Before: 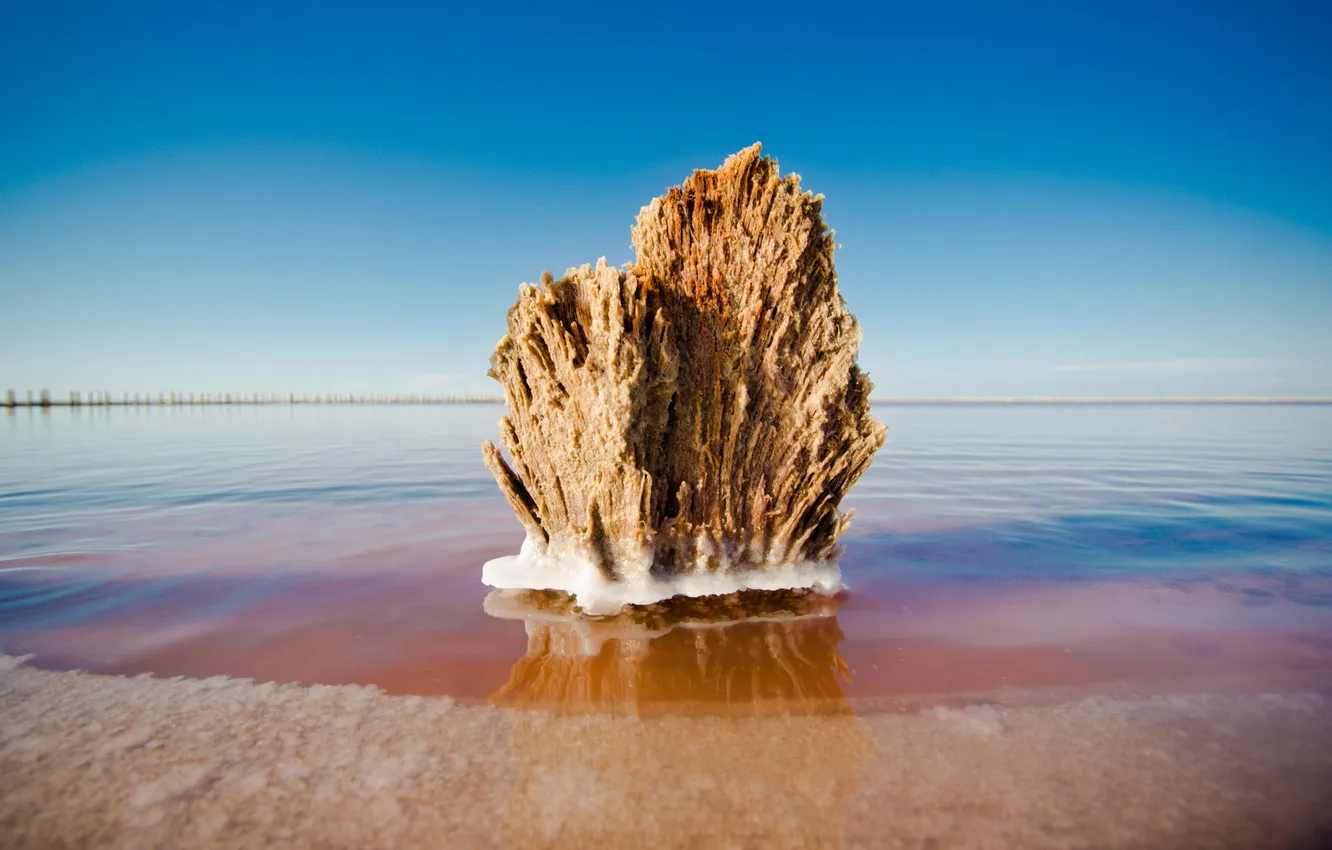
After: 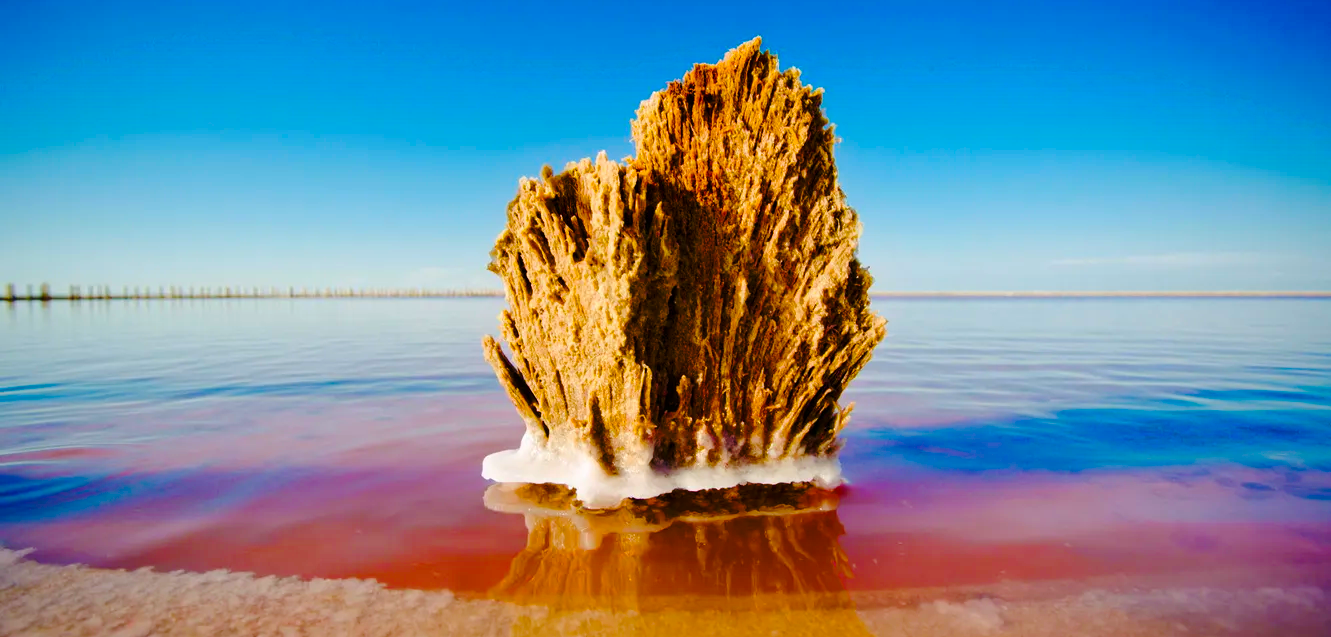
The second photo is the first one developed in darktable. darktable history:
base curve: curves: ch0 [(0, 0) (0.073, 0.04) (0.157, 0.139) (0.492, 0.492) (0.758, 0.758) (1, 1)], preserve colors none
color balance rgb: highlights gain › chroma 0.193%, highlights gain › hue 332.28°, linear chroma grading › global chroma 19.428%, perceptual saturation grading › global saturation 20%, perceptual saturation grading › highlights -25.292%, perceptual saturation grading › shadows 25.237%, global vibrance 50.199%
crop and rotate: top 12.536%, bottom 12.489%
